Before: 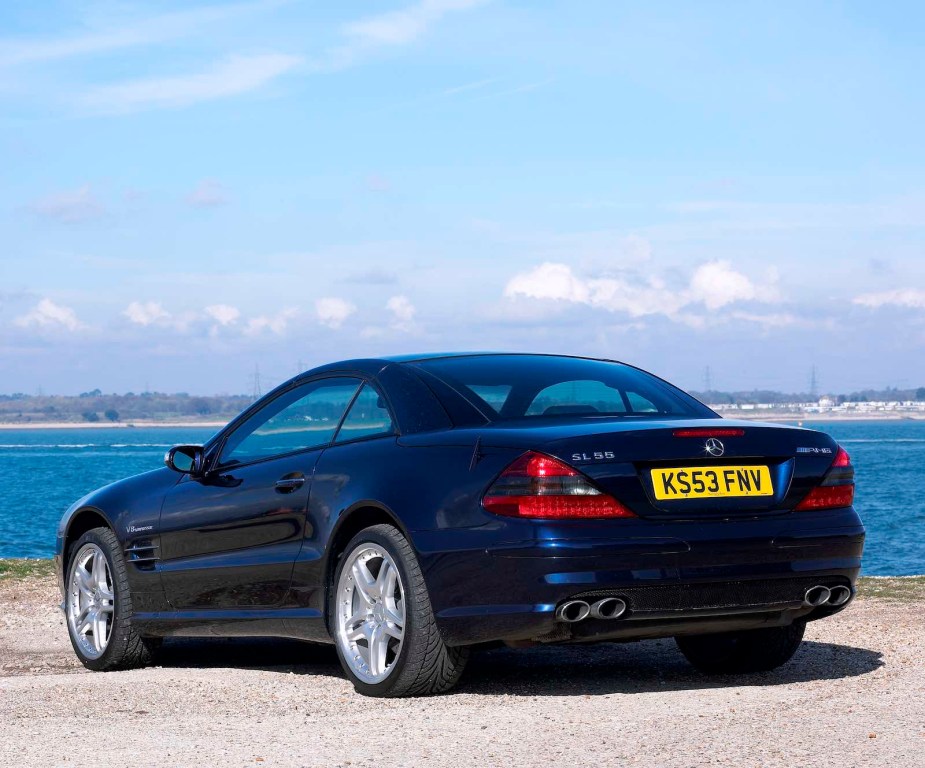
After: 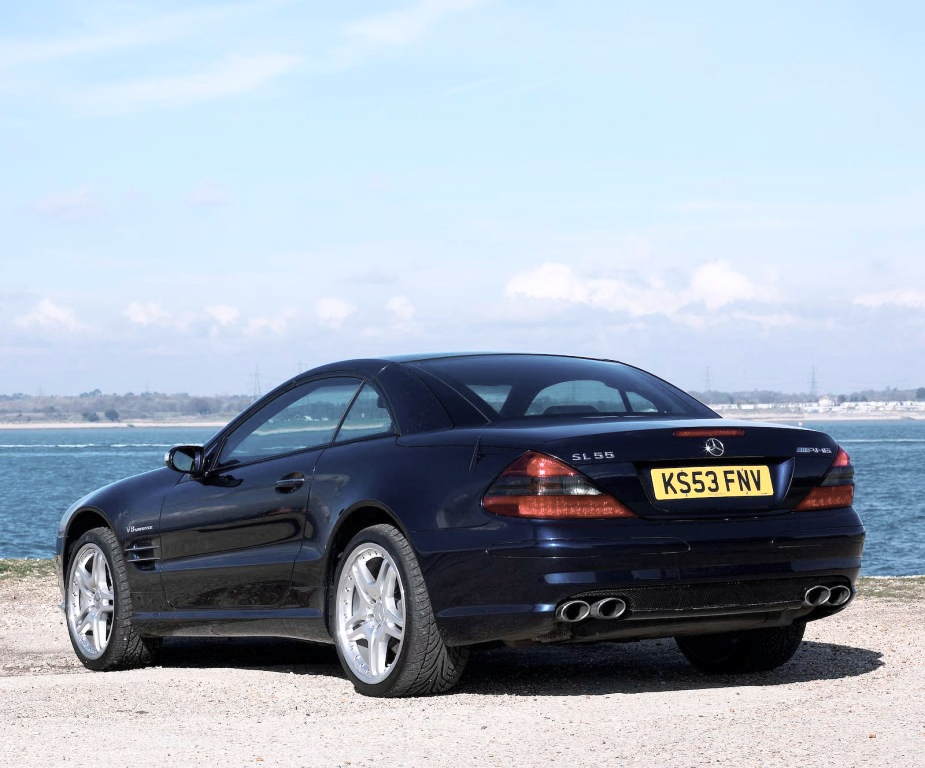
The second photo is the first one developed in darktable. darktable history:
contrast brightness saturation: contrast 0.199, brightness 0.159, saturation 0.227
color correction: highlights b* 0.022, saturation 0.498
